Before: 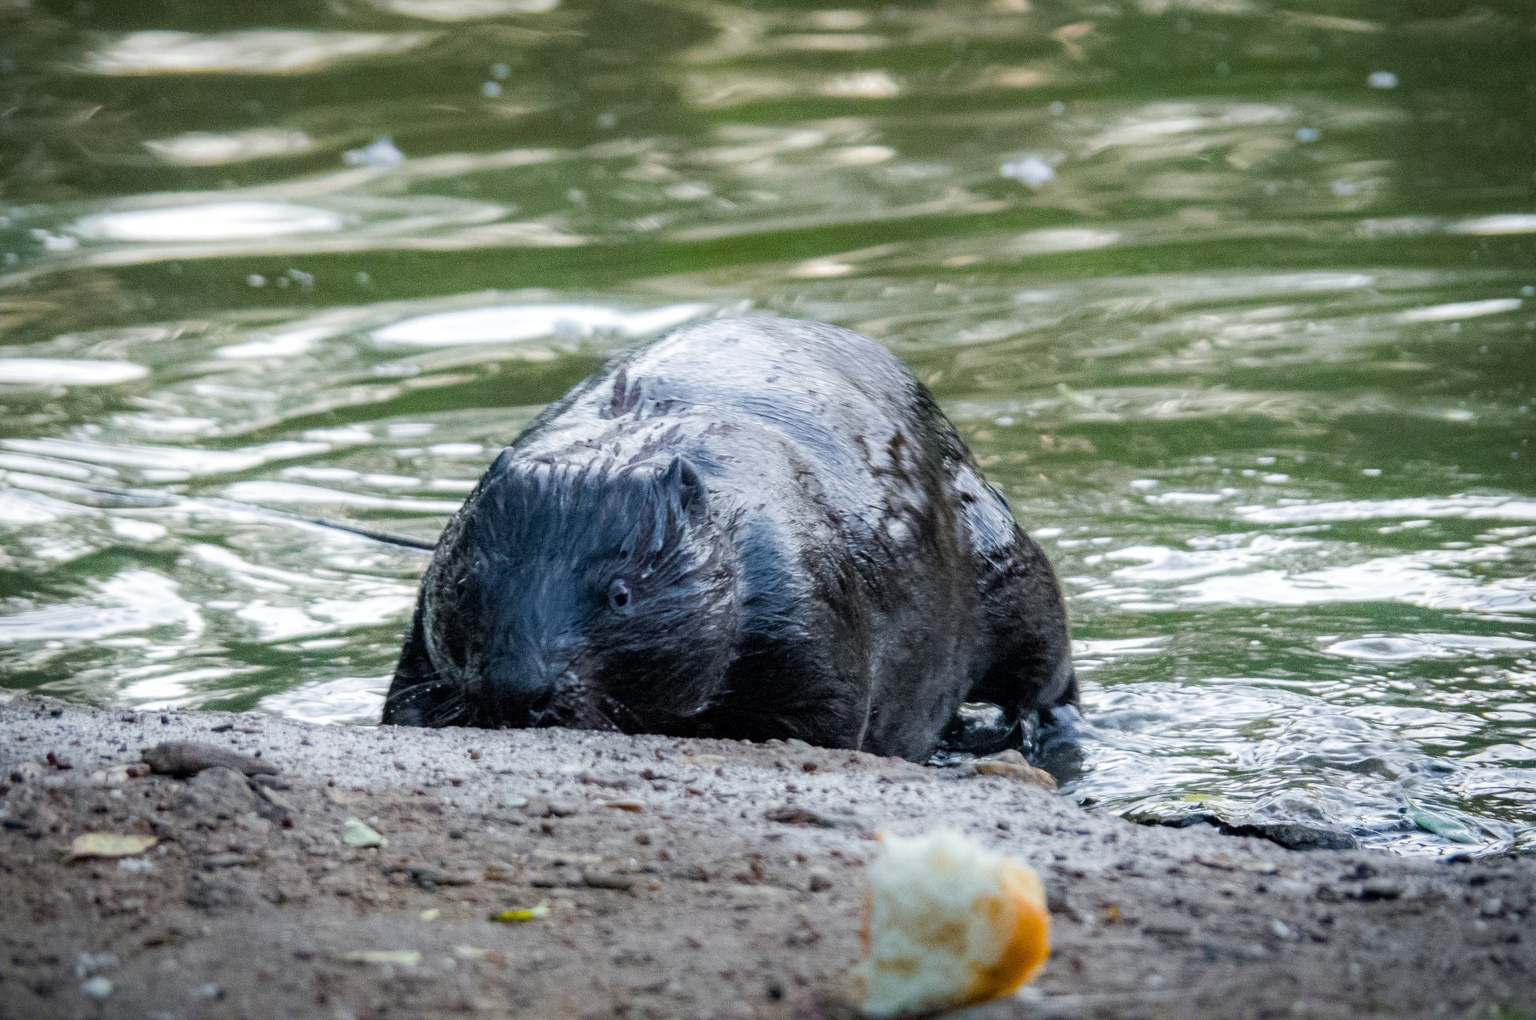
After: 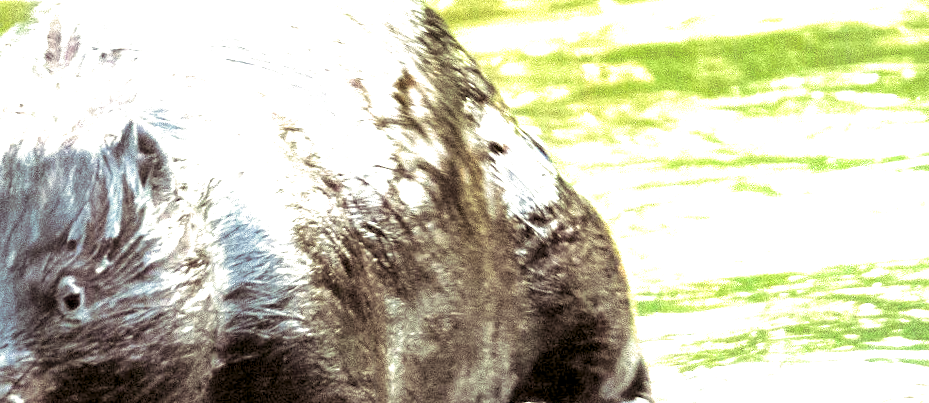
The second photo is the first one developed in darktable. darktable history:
crop: left 36.607%, top 34.735%, right 13.146%, bottom 30.611%
split-toning: shadows › saturation 0.24, highlights › hue 54°, highlights › saturation 0.24
rotate and perspective: rotation -3.52°, crop left 0.036, crop right 0.964, crop top 0.081, crop bottom 0.919
exposure: exposure 2.25 EV, compensate highlight preservation false
color correction: highlights a* 0.162, highlights b* 29.53, shadows a* -0.162, shadows b* 21.09
